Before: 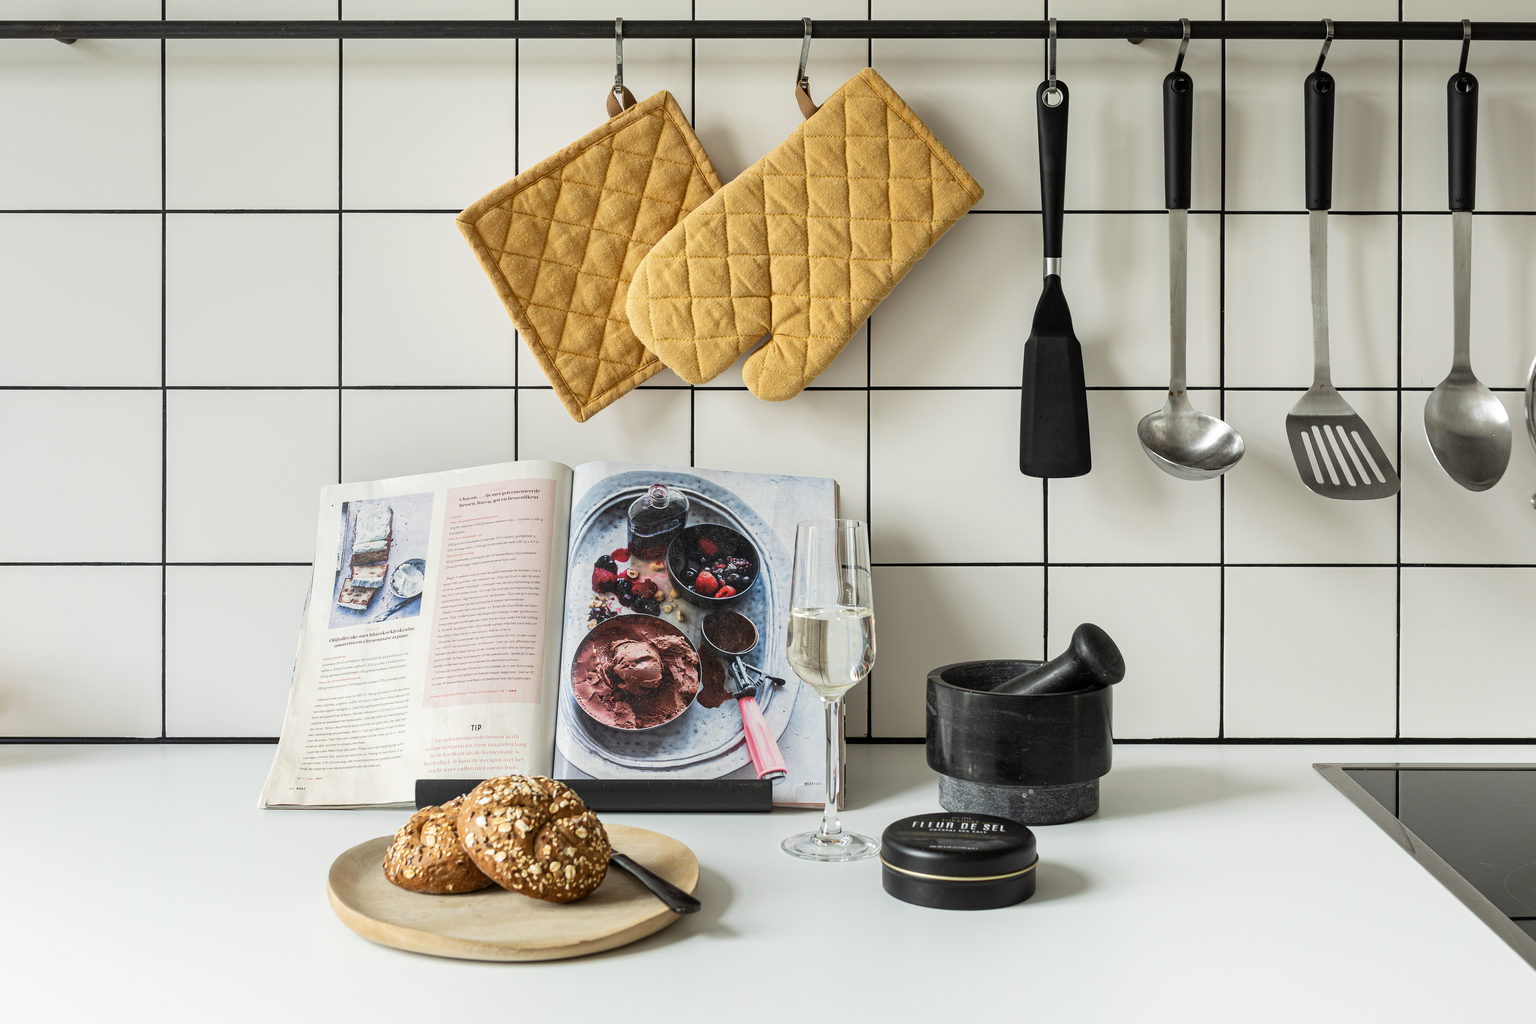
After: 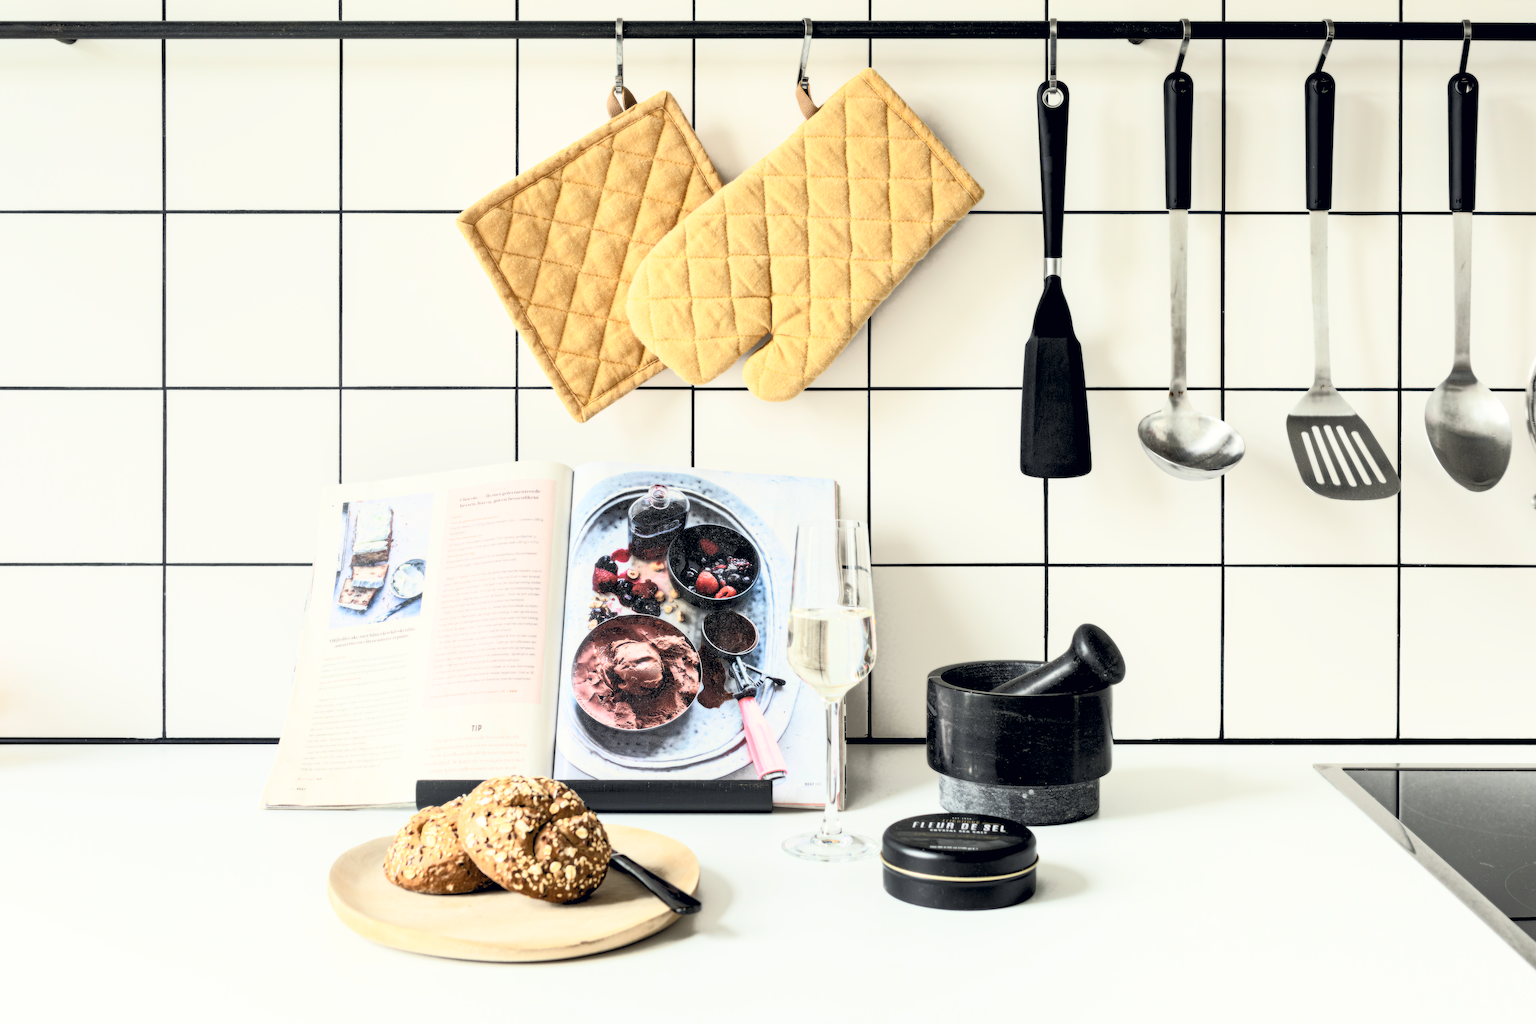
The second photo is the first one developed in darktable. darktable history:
rgb levels: preserve colors sum RGB, levels [[0.038, 0.433, 0.934], [0, 0.5, 1], [0, 0.5, 1]]
color correction: highlights a* 0.207, highlights b* 2.7, shadows a* -0.874, shadows b* -4.78
bloom: size 0%, threshold 54.82%, strength 8.31%
sharpen: radius 1.864, amount 0.398, threshold 1.271
